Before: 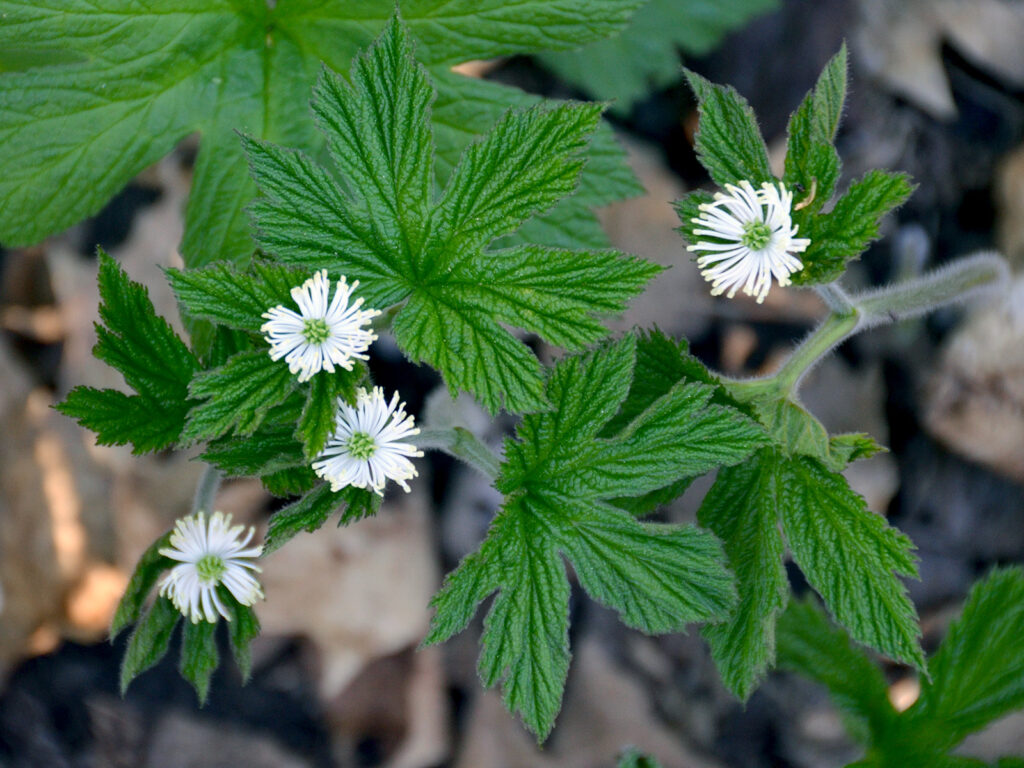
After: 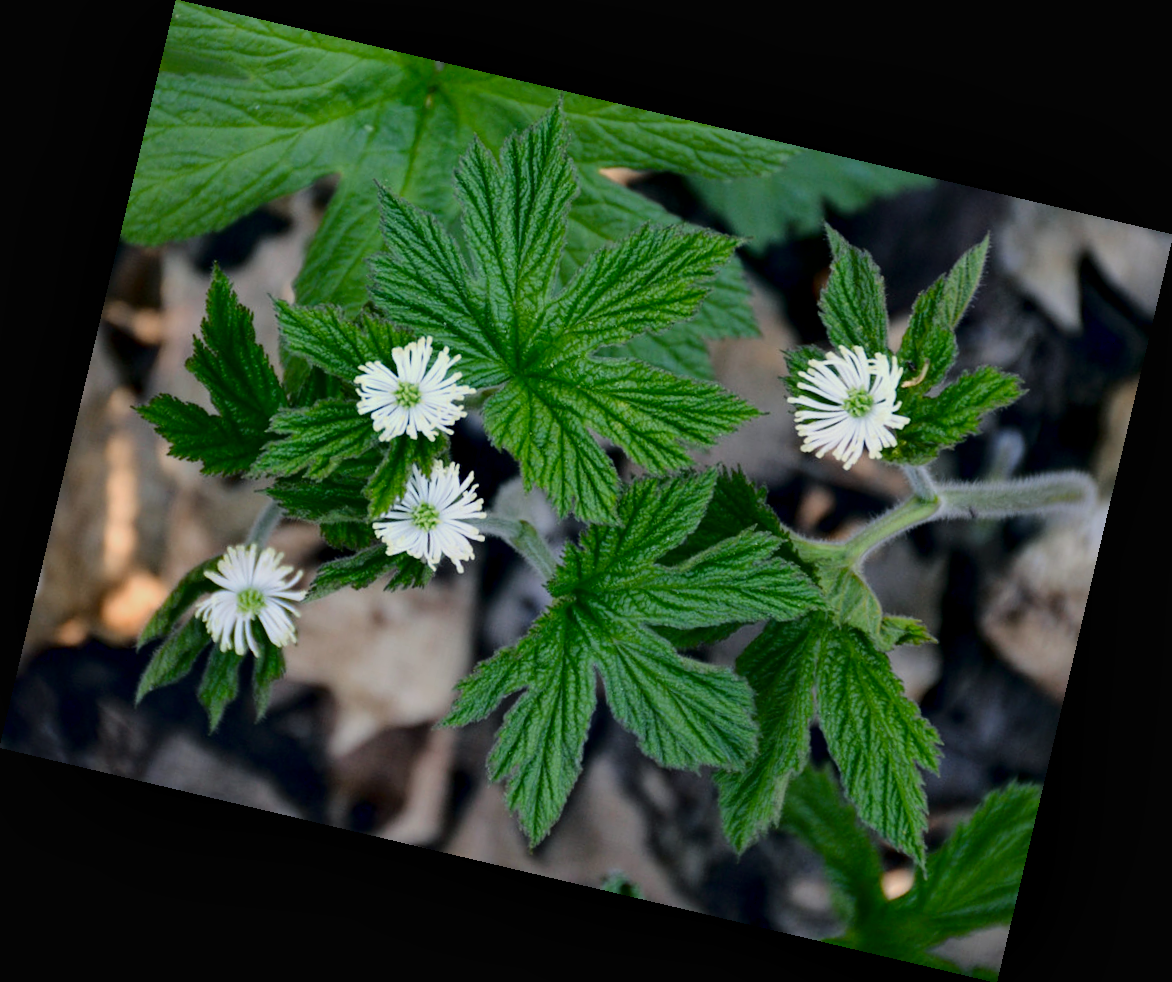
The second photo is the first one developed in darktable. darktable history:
rotate and perspective: rotation 13.27°, automatic cropping off
local contrast: mode bilateral grid, contrast 20, coarseness 50, detail 120%, midtone range 0.2
filmic rgb: black relative exposure -16 EV, threshold -0.33 EV, transition 3.19 EV, structure ↔ texture 100%, target black luminance 0%, hardness 7.57, latitude 72.96%, contrast 0.908, highlights saturation mix 10%, shadows ↔ highlights balance -0.38%, add noise in highlights 0, preserve chrominance no, color science v4 (2020), iterations of high-quality reconstruction 10, enable highlight reconstruction true
tone curve: curves: ch0 [(0.016, 0.011) (0.21, 0.113) (0.515, 0.476) (0.78, 0.795) (1, 0.981)], color space Lab, linked channels, preserve colors none
